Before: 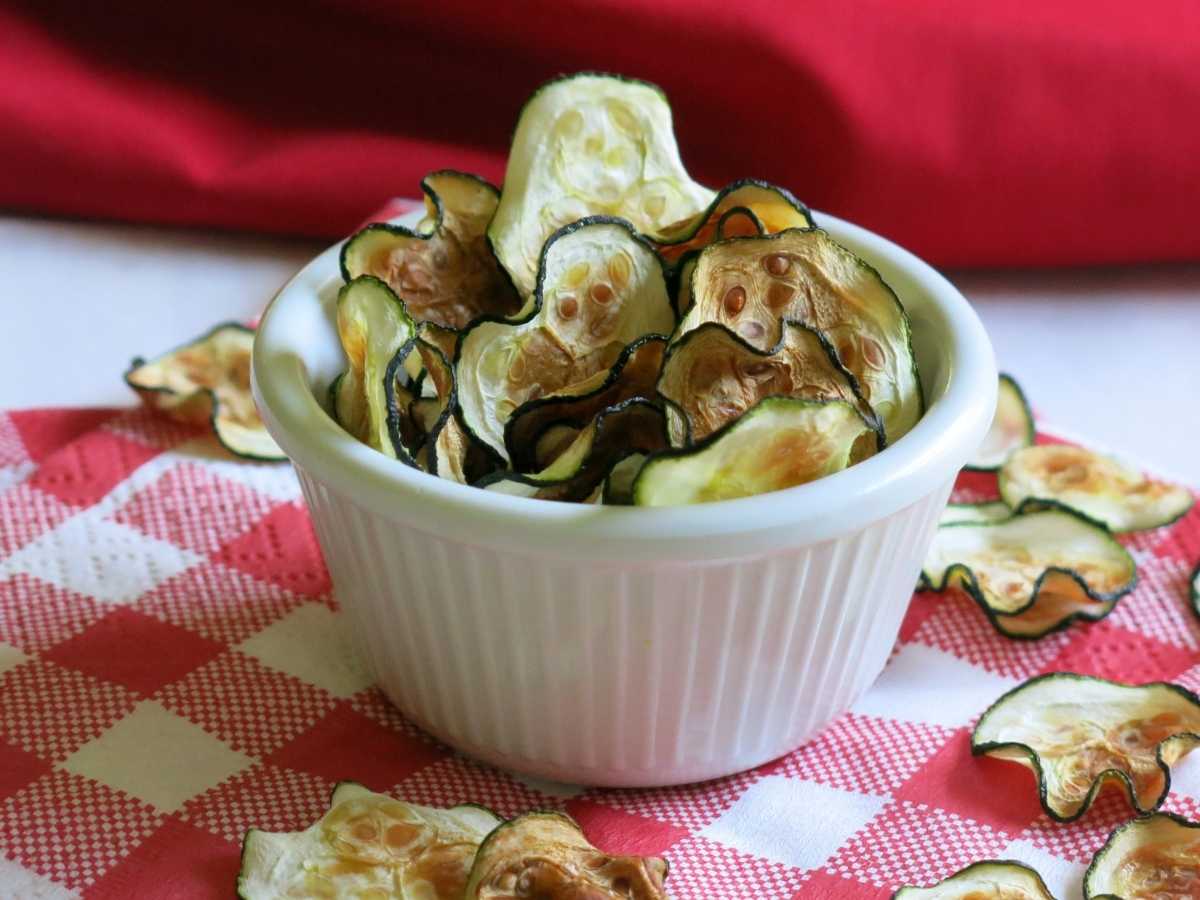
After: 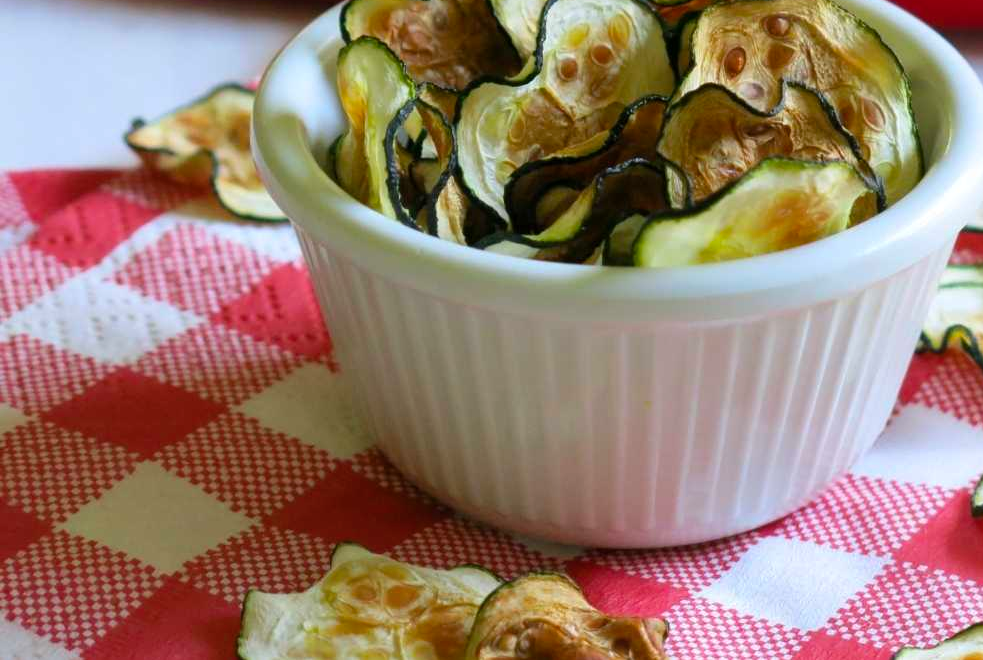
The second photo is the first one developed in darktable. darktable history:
crop: top 26.648%, right 18.012%
tone equalizer: edges refinement/feathering 500, mask exposure compensation -1.57 EV, preserve details no
color balance rgb: linear chroma grading › global chroma 15.038%, perceptual saturation grading › global saturation 0.401%, global vibrance 9.722%
